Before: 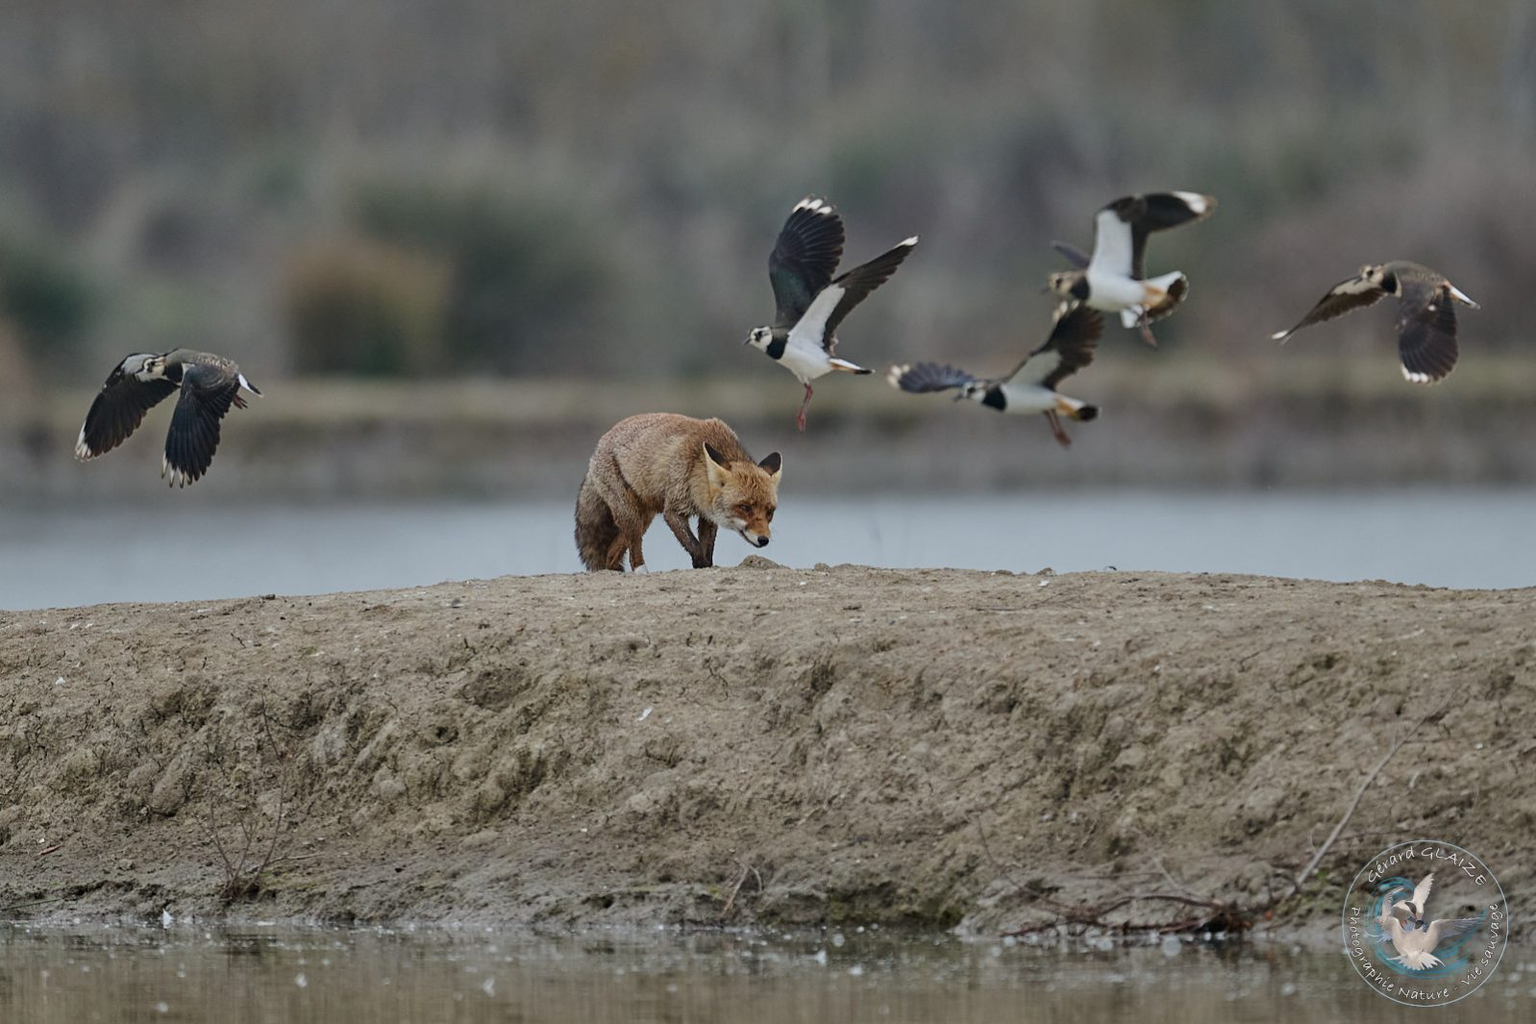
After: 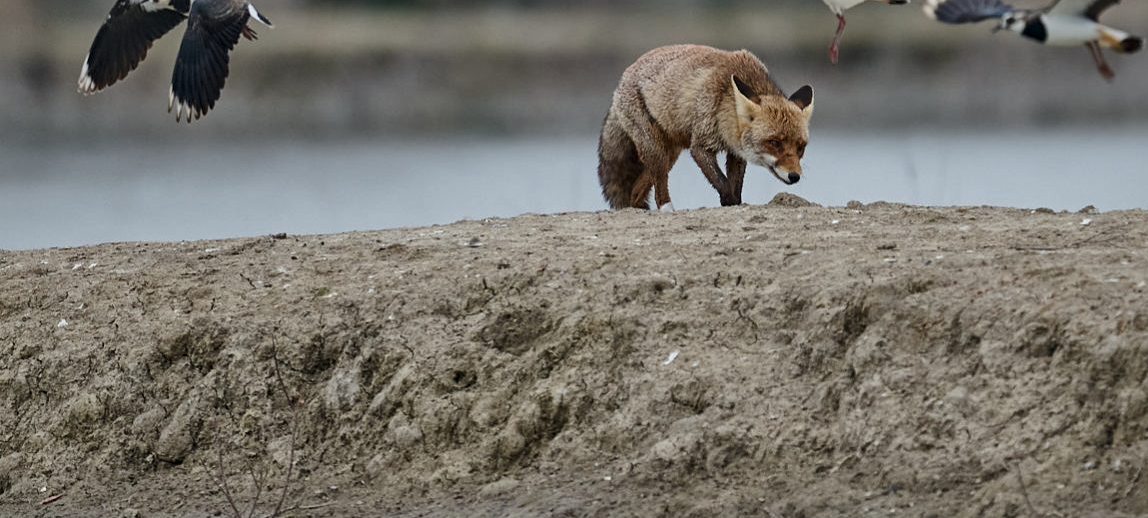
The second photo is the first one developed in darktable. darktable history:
local contrast: mode bilateral grid, contrast 20, coarseness 51, detail 148%, midtone range 0.2
crop: top 36.218%, right 28.138%, bottom 15.066%
